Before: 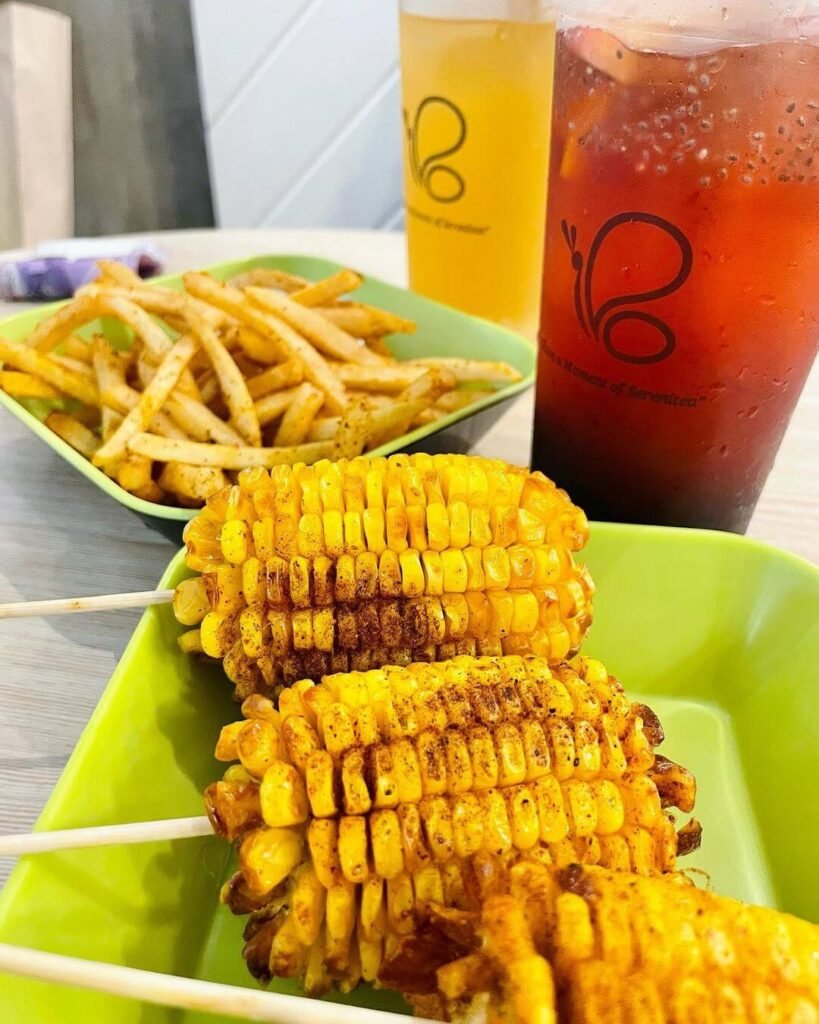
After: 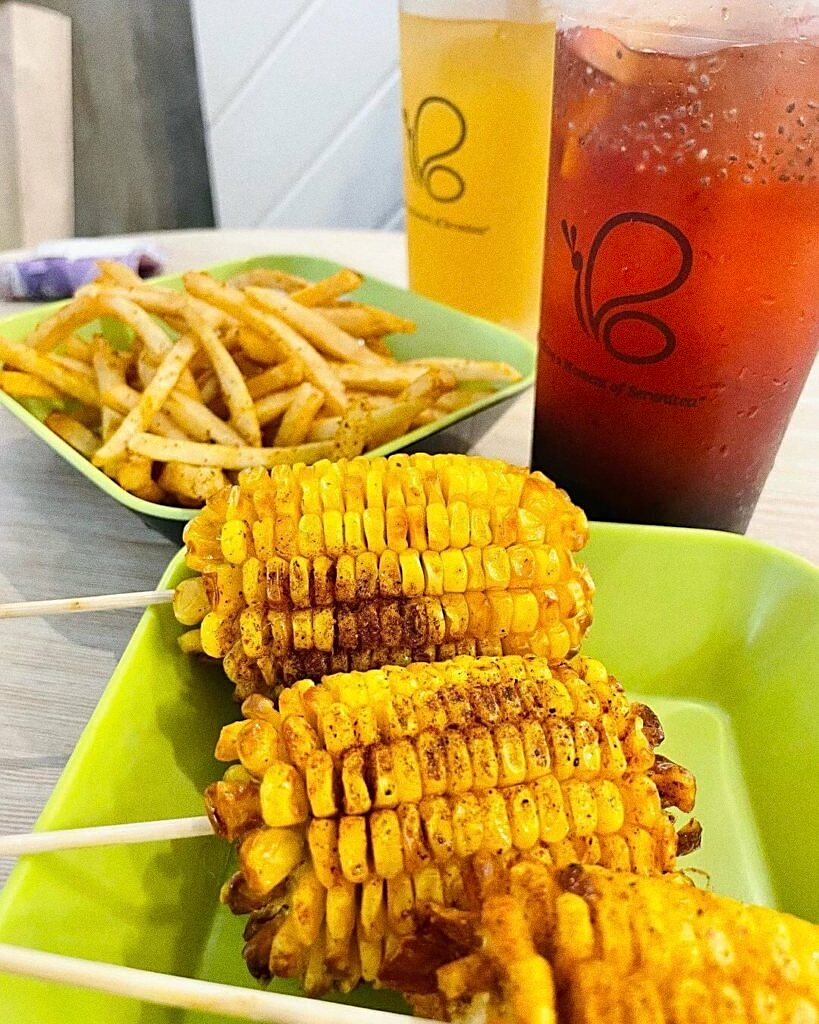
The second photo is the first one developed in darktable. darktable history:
exposure: compensate highlight preservation false
sharpen: on, module defaults
grain: on, module defaults
